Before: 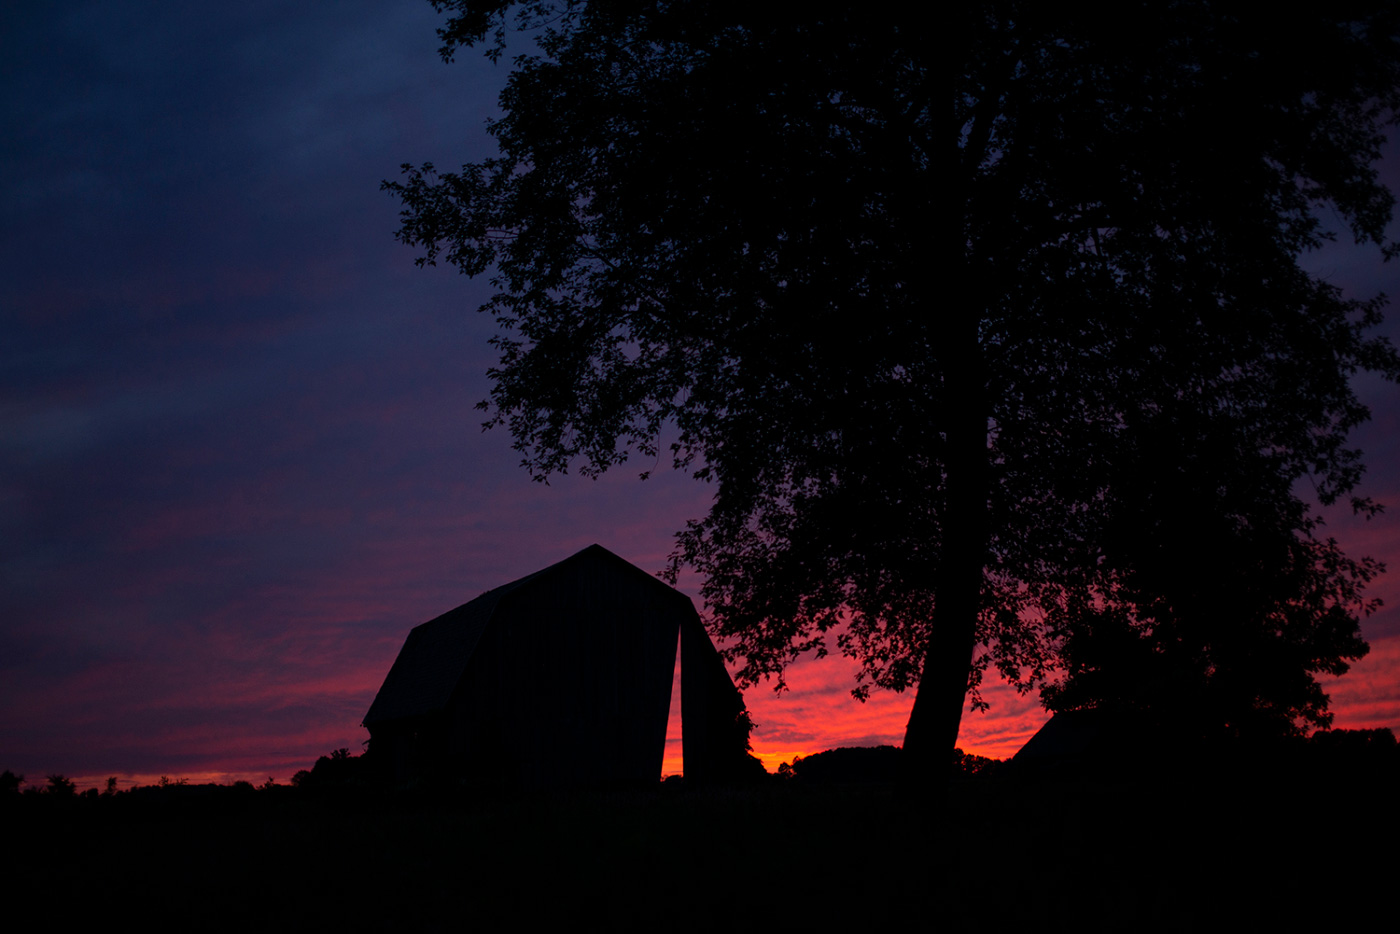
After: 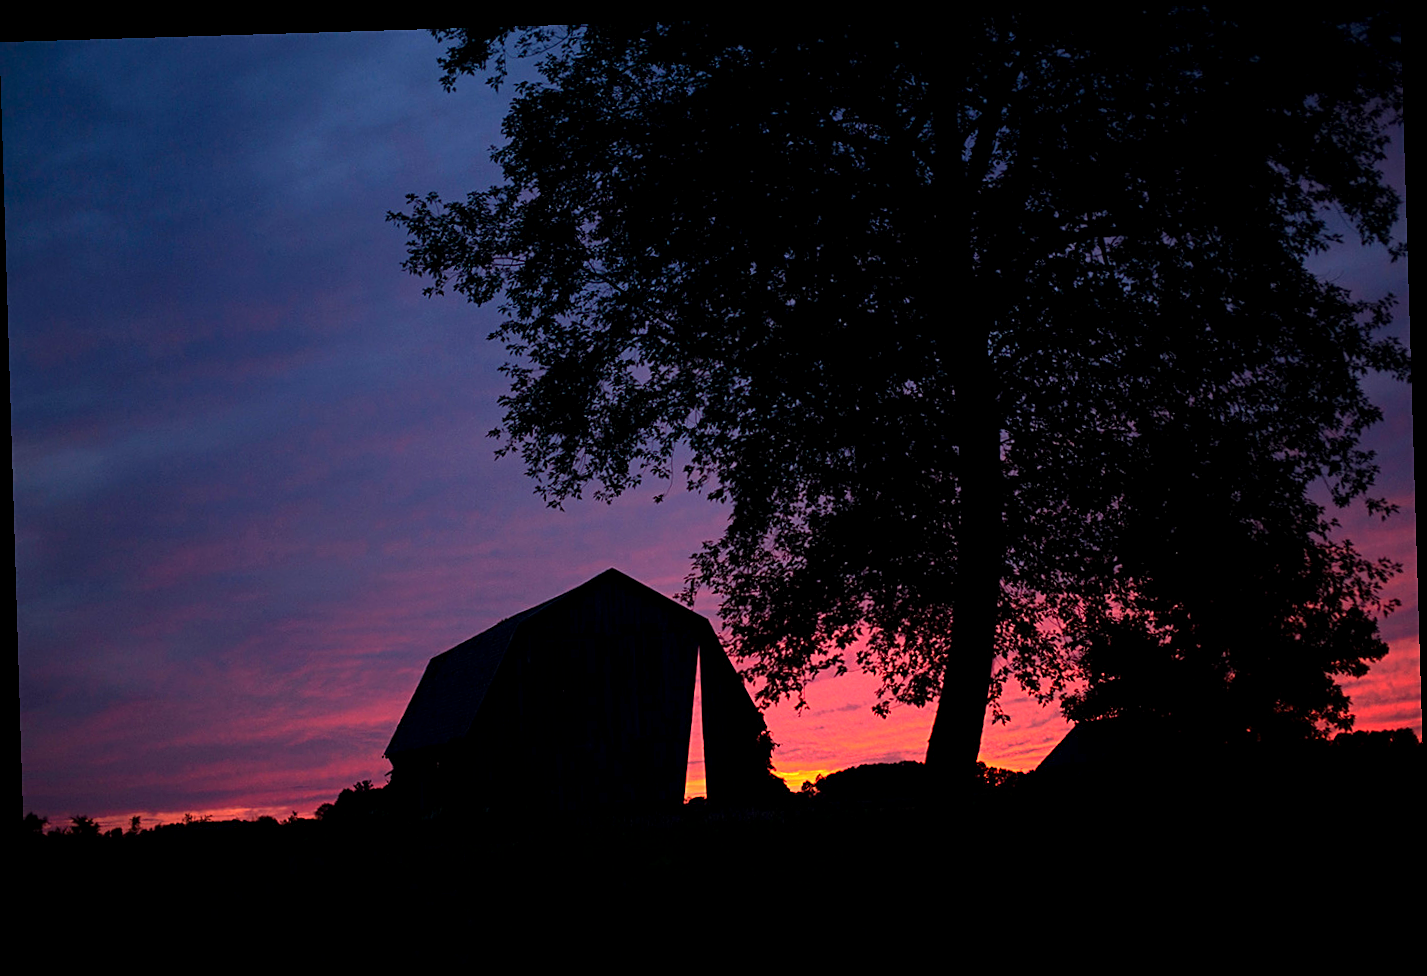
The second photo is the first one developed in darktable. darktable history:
sharpen: on, module defaults
rotate and perspective: rotation -1.75°, automatic cropping off
exposure: black level correction 0.001, exposure 1.398 EV, compensate exposure bias true, compensate highlight preservation false
